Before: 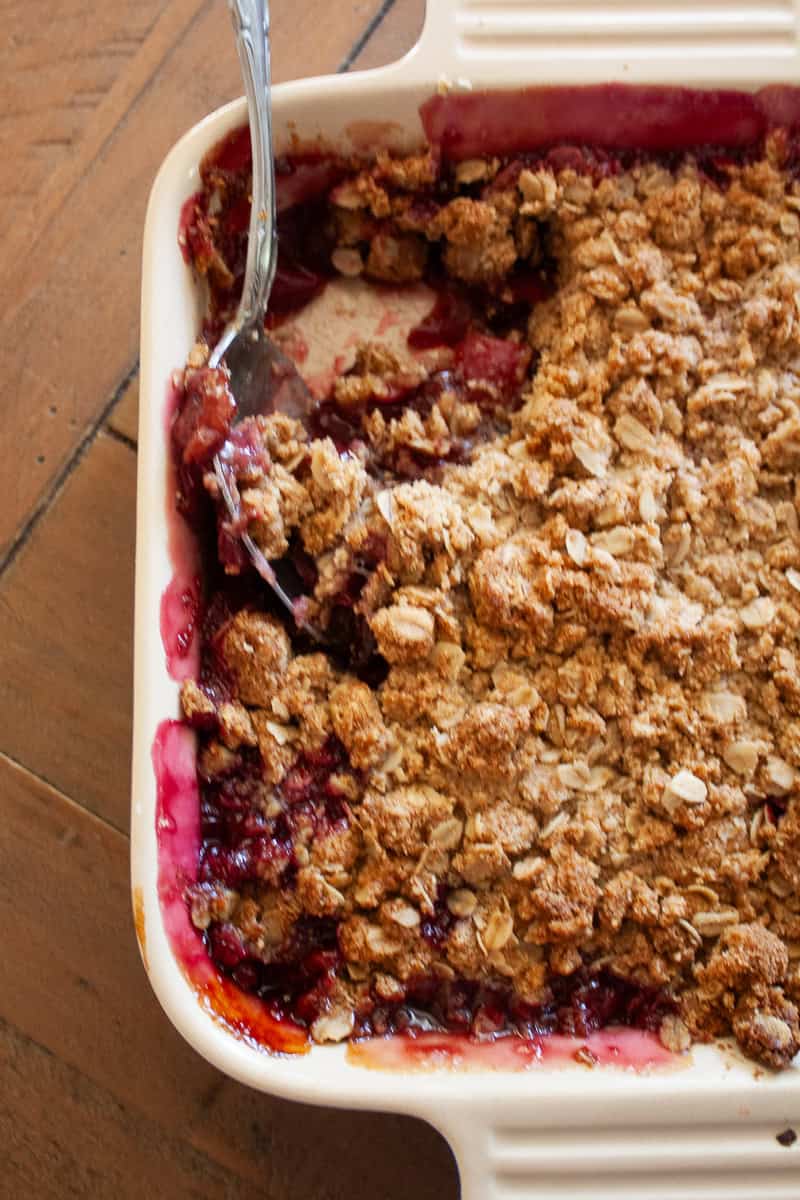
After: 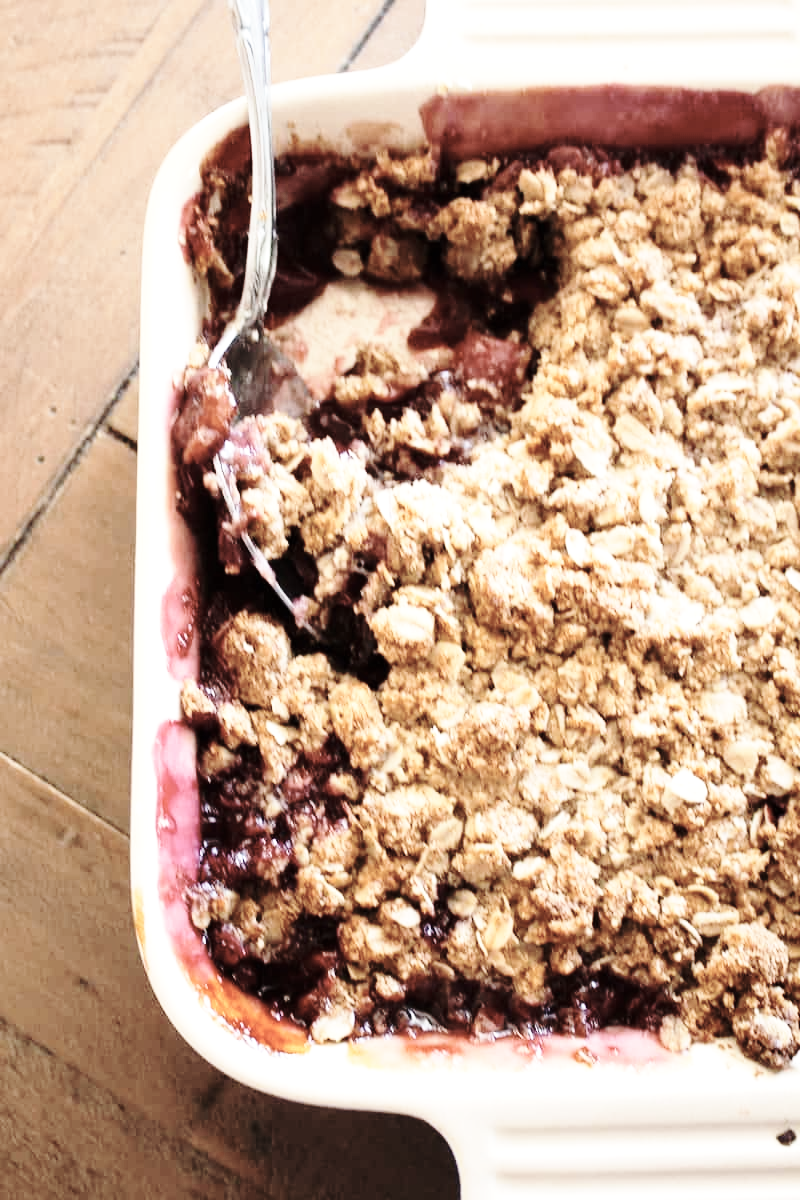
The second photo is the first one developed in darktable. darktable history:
base curve: curves: ch0 [(0, 0) (0.032, 0.037) (0.105, 0.228) (0.435, 0.76) (0.856, 0.983) (1, 1)], preserve colors none
color correction: highlights b* 0.023, saturation 0.526
contrast brightness saturation: contrast 0.148, brightness 0.045
tone equalizer: -8 EV -0.447 EV, -7 EV -0.421 EV, -6 EV -0.345 EV, -5 EV -0.184 EV, -3 EV 0.212 EV, -2 EV 0.36 EV, -1 EV 0.402 EV, +0 EV 0.392 EV
